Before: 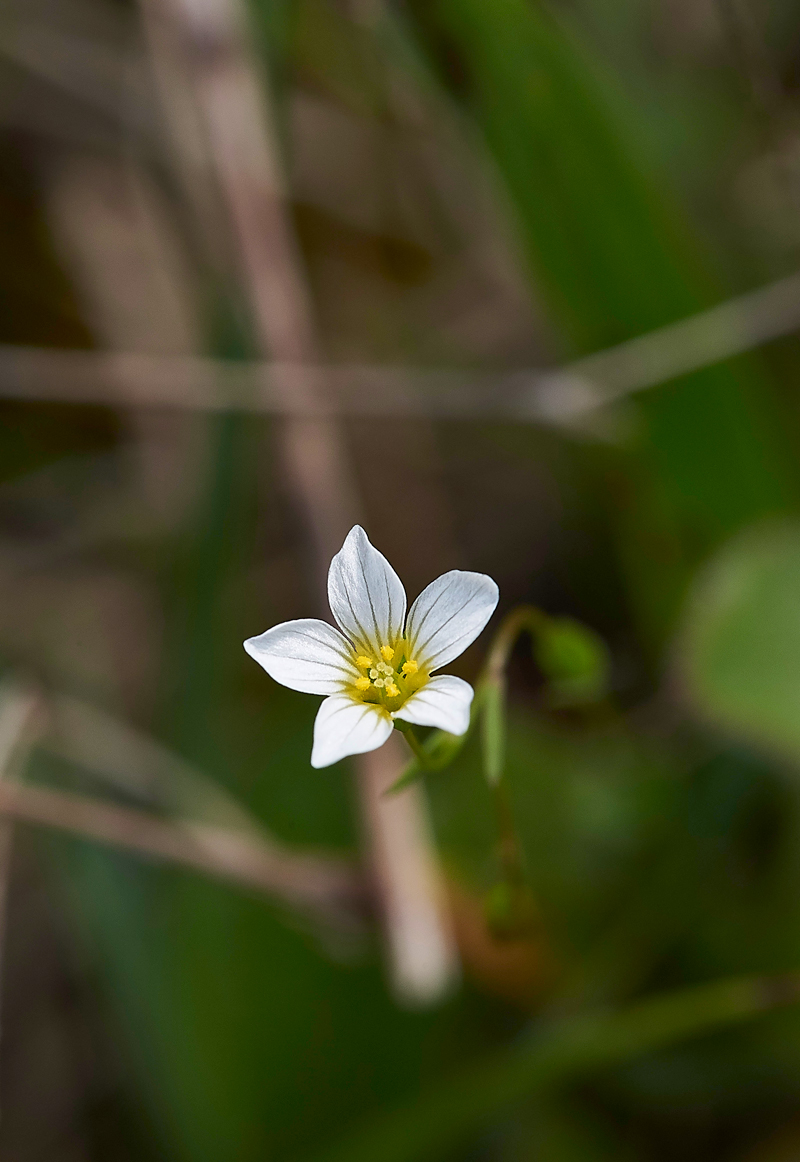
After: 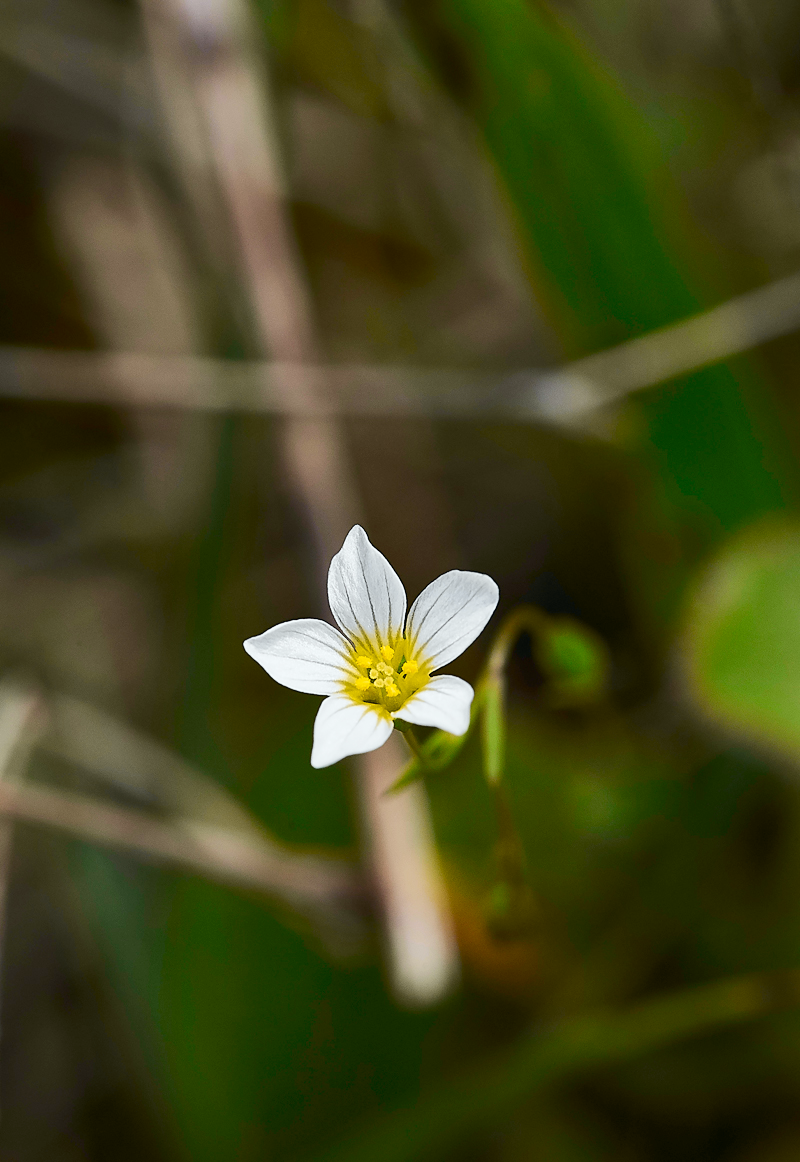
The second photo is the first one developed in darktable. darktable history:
tone curve: curves: ch0 [(0, 0) (0.071, 0.06) (0.253, 0.242) (0.437, 0.498) (0.55, 0.644) (0.657, 0.749) (0.823, 0.876) (1, 0.99)]; ch1 [(0, 0) (0.346, 0.307) (0.408, 0.369) (0.453, 0.457) (0.476, 0.489) (0.502, 0.493) (0.521, 0.515) (0.537, 0.531) (0.612, 0.641) (0.676, 0.728) (1, 1)]; ch2 [(0, 0) (0.346, 0.34) (0.434, 0.46) (0.485, 0.494) (0.5, 0.494) (0.511, 0.504) (0.537, 0.551) (0.579, 0.599) (0.625, 0.686) (1, 1)], color space Lab, independent channels, preserve colors none
